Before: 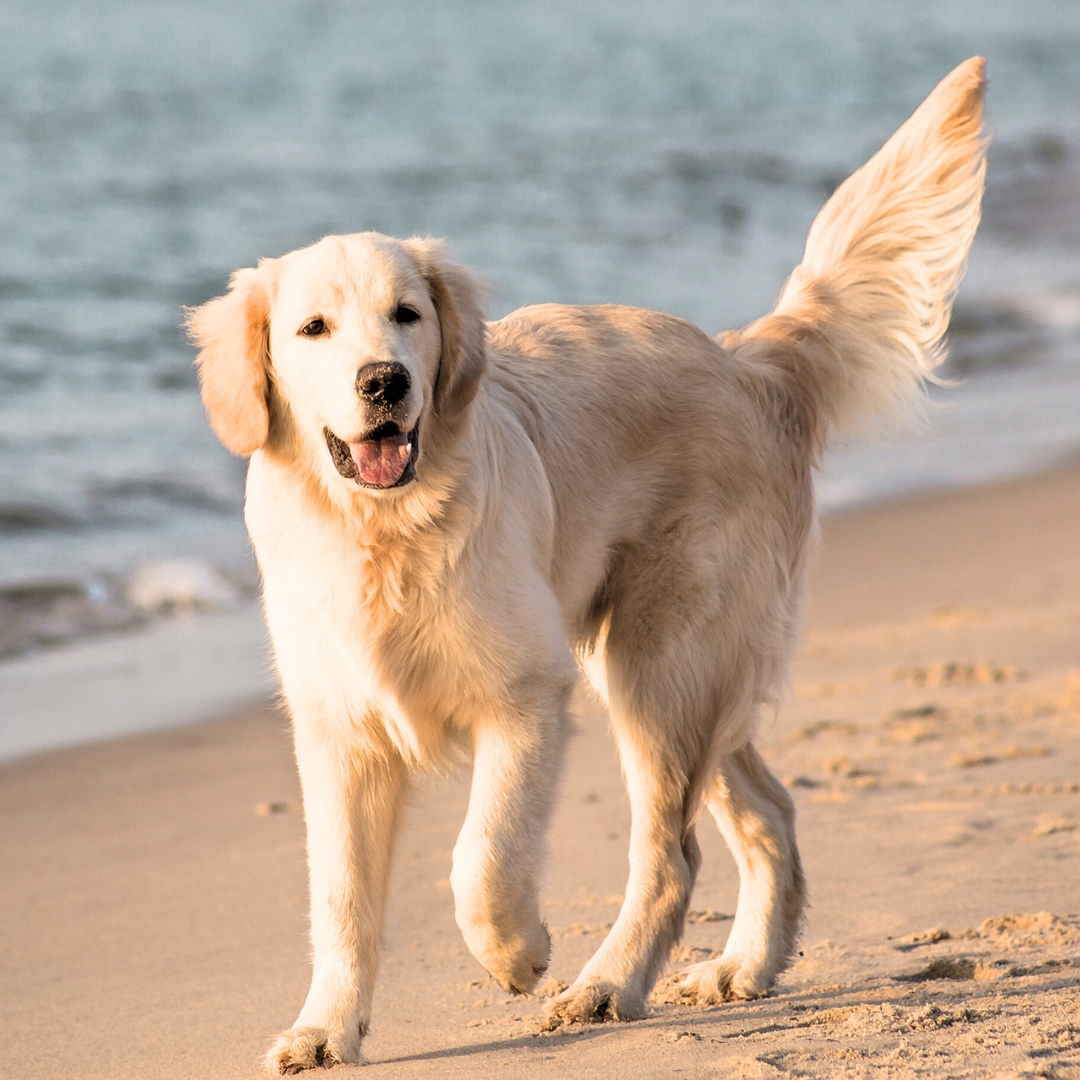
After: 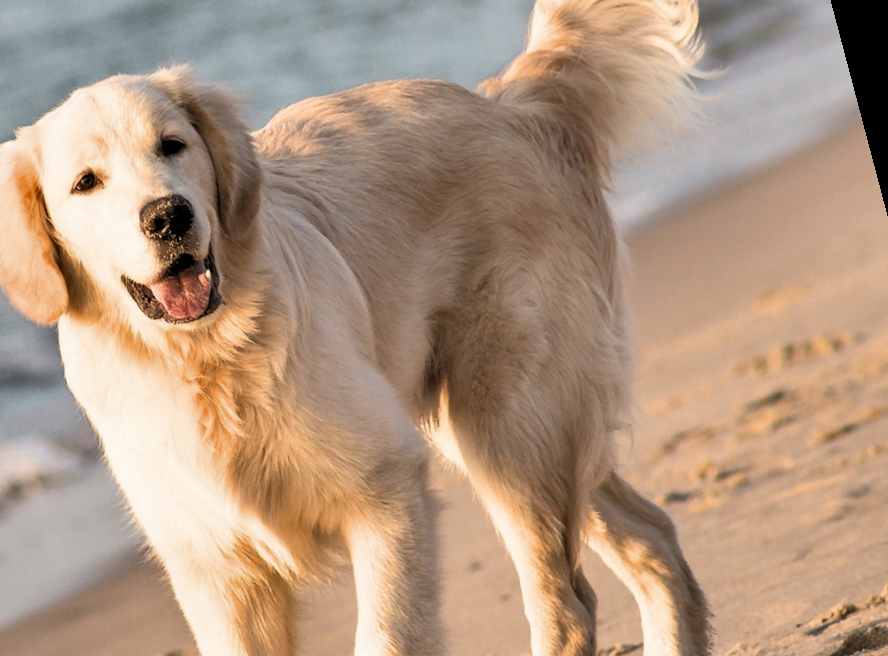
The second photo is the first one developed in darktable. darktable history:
crop: left 16.145%
rotate and perspective: rotation -14.8°, crop left 0.1, crop right 0.903, crop top 0.25, crop bottom 0.748
shadows and highlights: soften with gaussian
